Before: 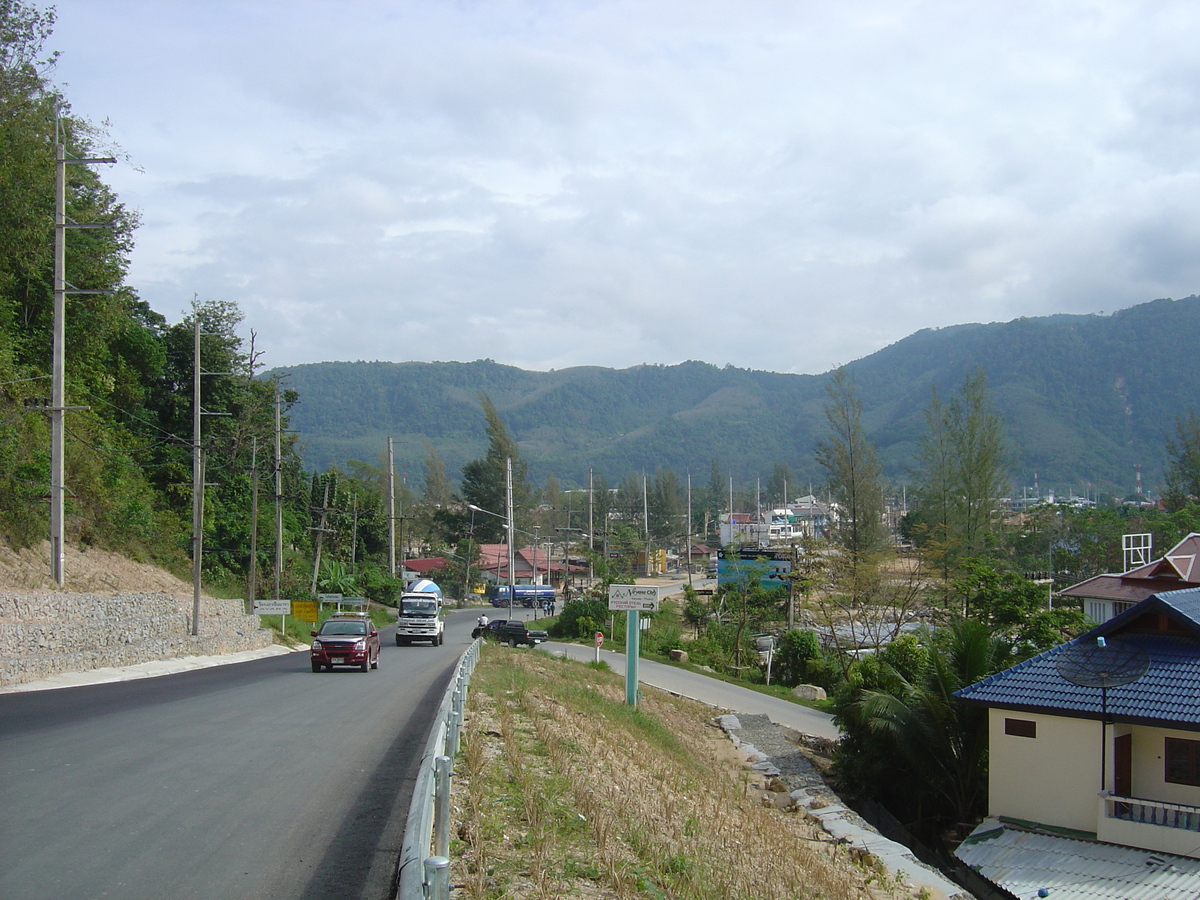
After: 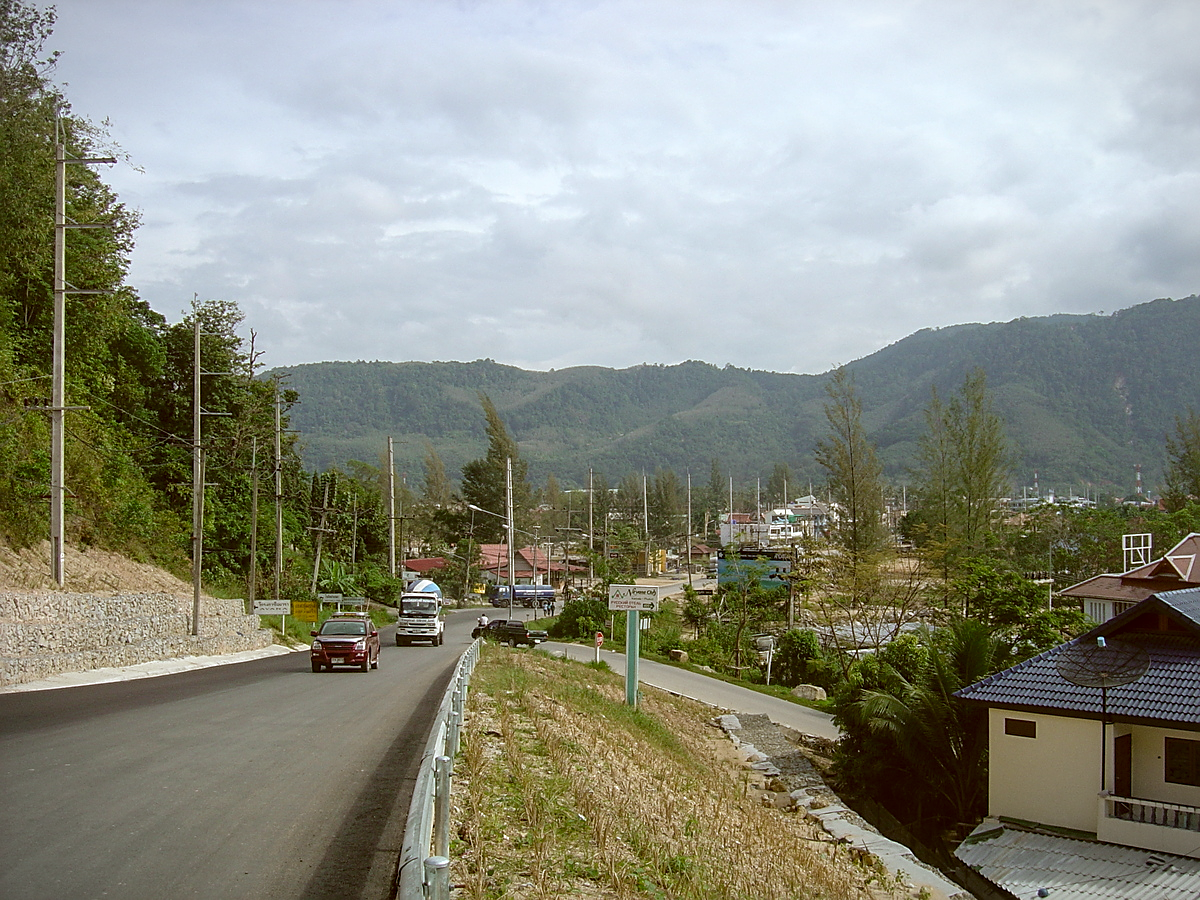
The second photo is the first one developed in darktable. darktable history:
local contrast: on, module defaults
color correction: highlights a* -0.482, highlights b* 0.161, shadows a* 4.66, shadows b* 20.72
sharpen: on, module defaults
vignetting: fall-off start 100%, fall-off radius 64.94%, automatic ratio true, unbound false
